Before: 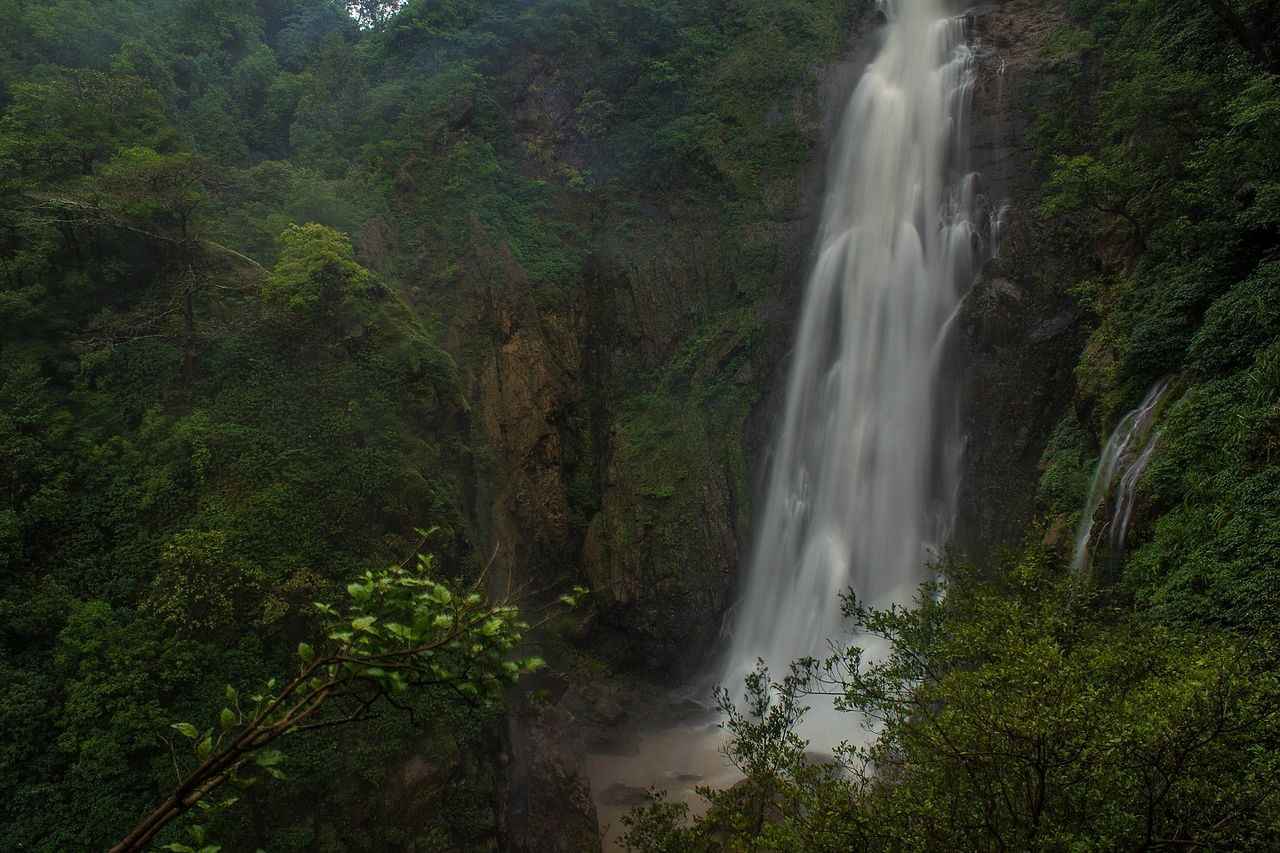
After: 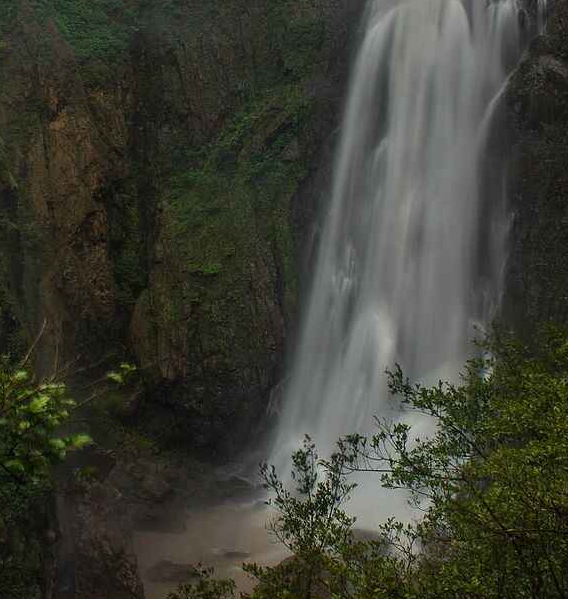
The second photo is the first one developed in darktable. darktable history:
crop: left 35.432%, top 26.233%, right 20.145%, bottom 3.432%
